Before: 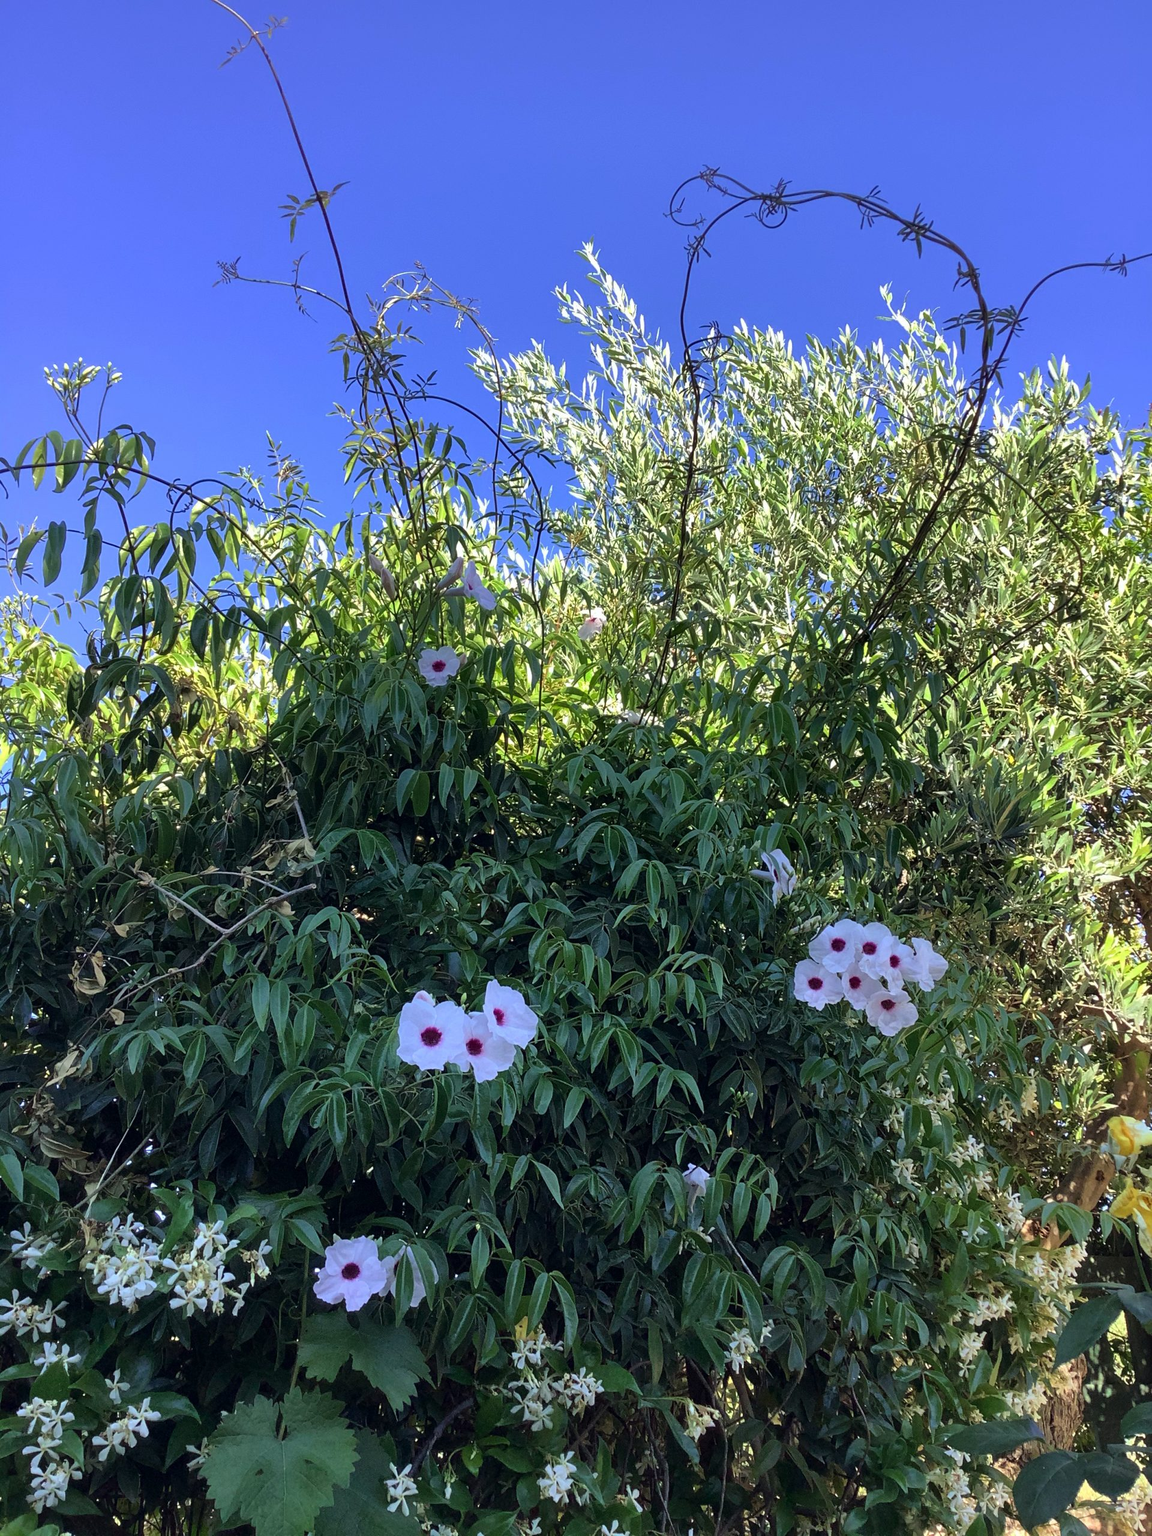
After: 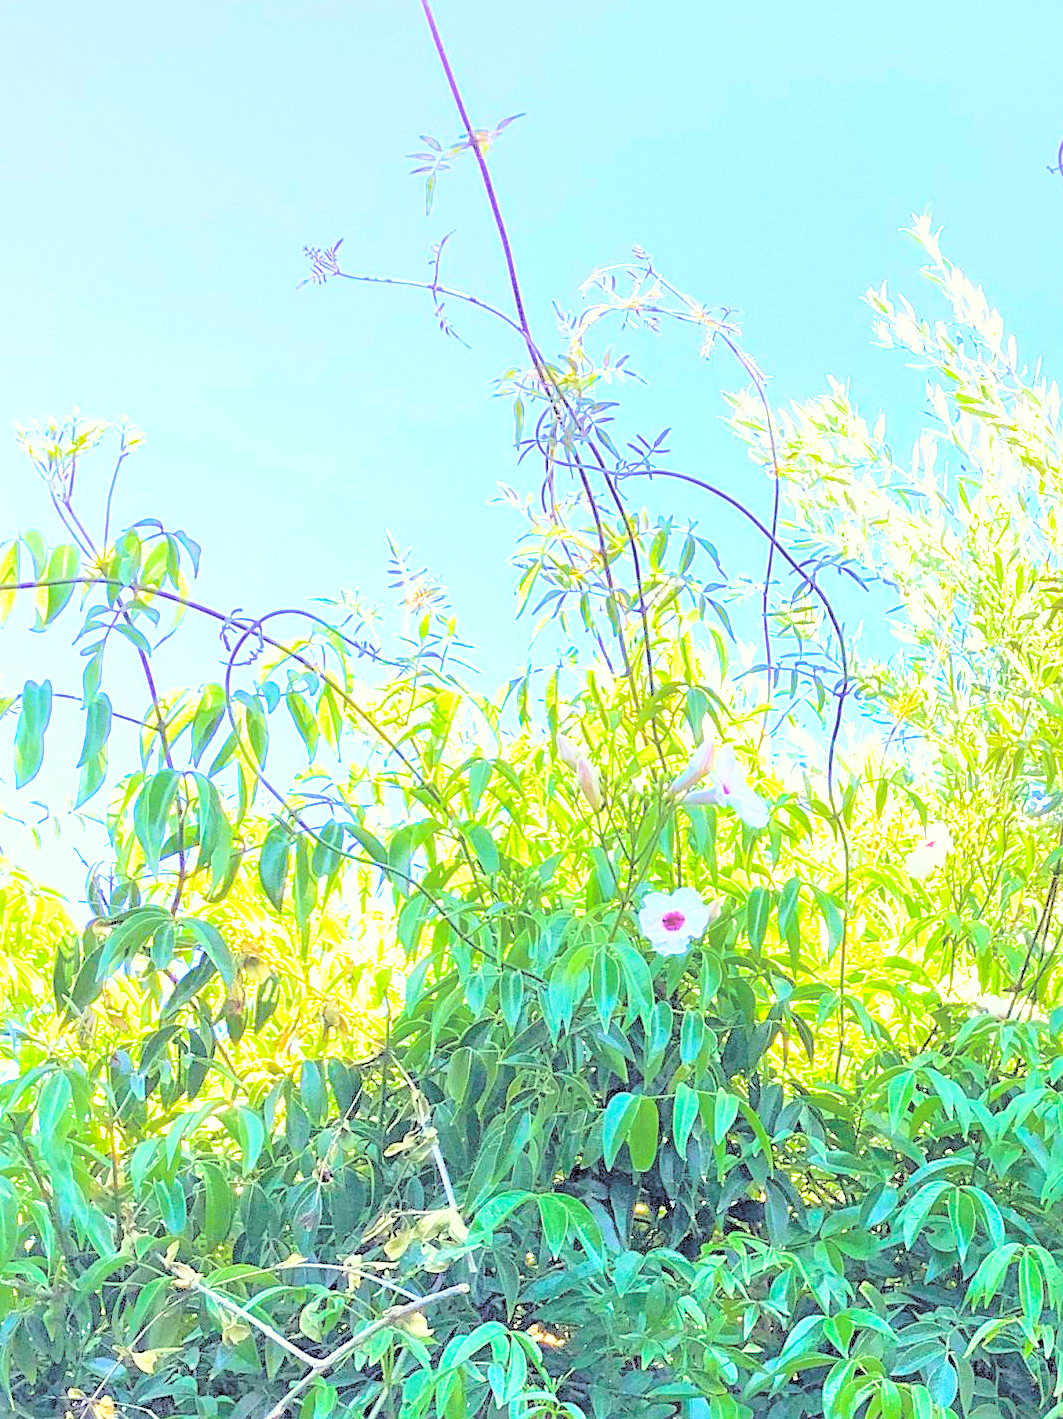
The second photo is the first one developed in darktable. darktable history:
exposure: exposure 1 EV, compensate exposure bias true, compensate highlight preservation false
base curve: curves: ch0 [(0, 0) (0.495, 0.917) (1, 1)], preserve colors none
color balance rgb: highlights gain › chroma 2.222%, highlights gain › hue 74.78°, perceptual saturation grading › global saturation 27.445%, perceptual saturation grading › highlights -28.106%, perceptual saturation grading › mid-tones 15.954%, perceptual saturation grading › shadows 32.978%, global vibrance 41.443%
contrast brightness saturation: brightness 0.984
crop and rotate: left 3.028%, top 7.412%, right 41.606%, bottom 37.136%
sharpen: amount 0.213
color correction: highlights a* -4.36, highlights b* 6.52
